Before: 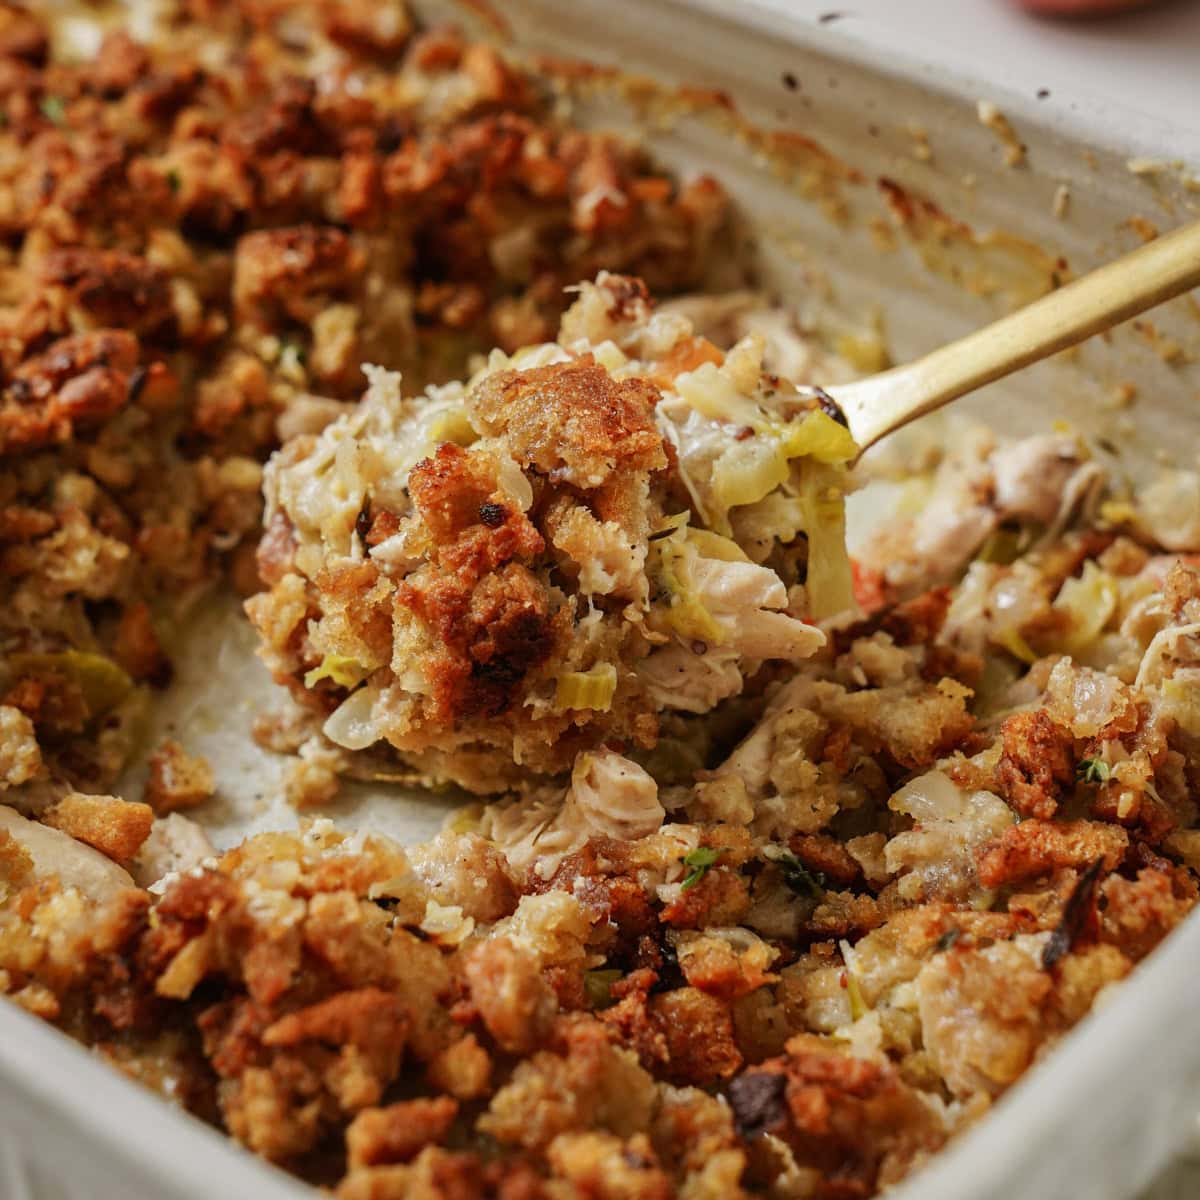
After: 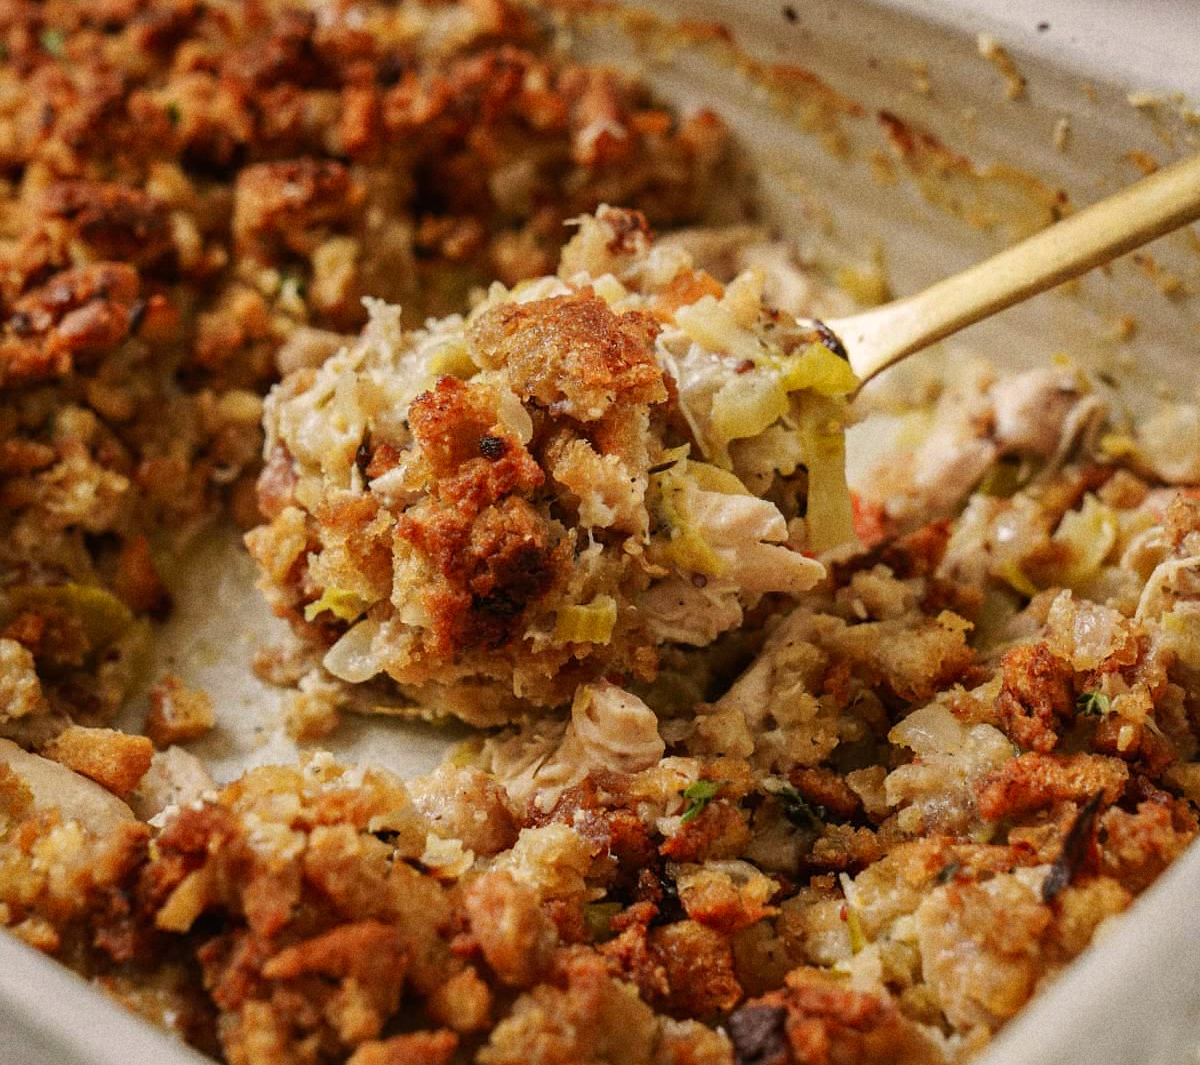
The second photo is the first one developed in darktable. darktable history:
color correction: highlights a* 3.84, highlights b* 5.07
crop and rotate: top 5.609%, bottom 5.609%
grain: coarseness 22.88 ISO
